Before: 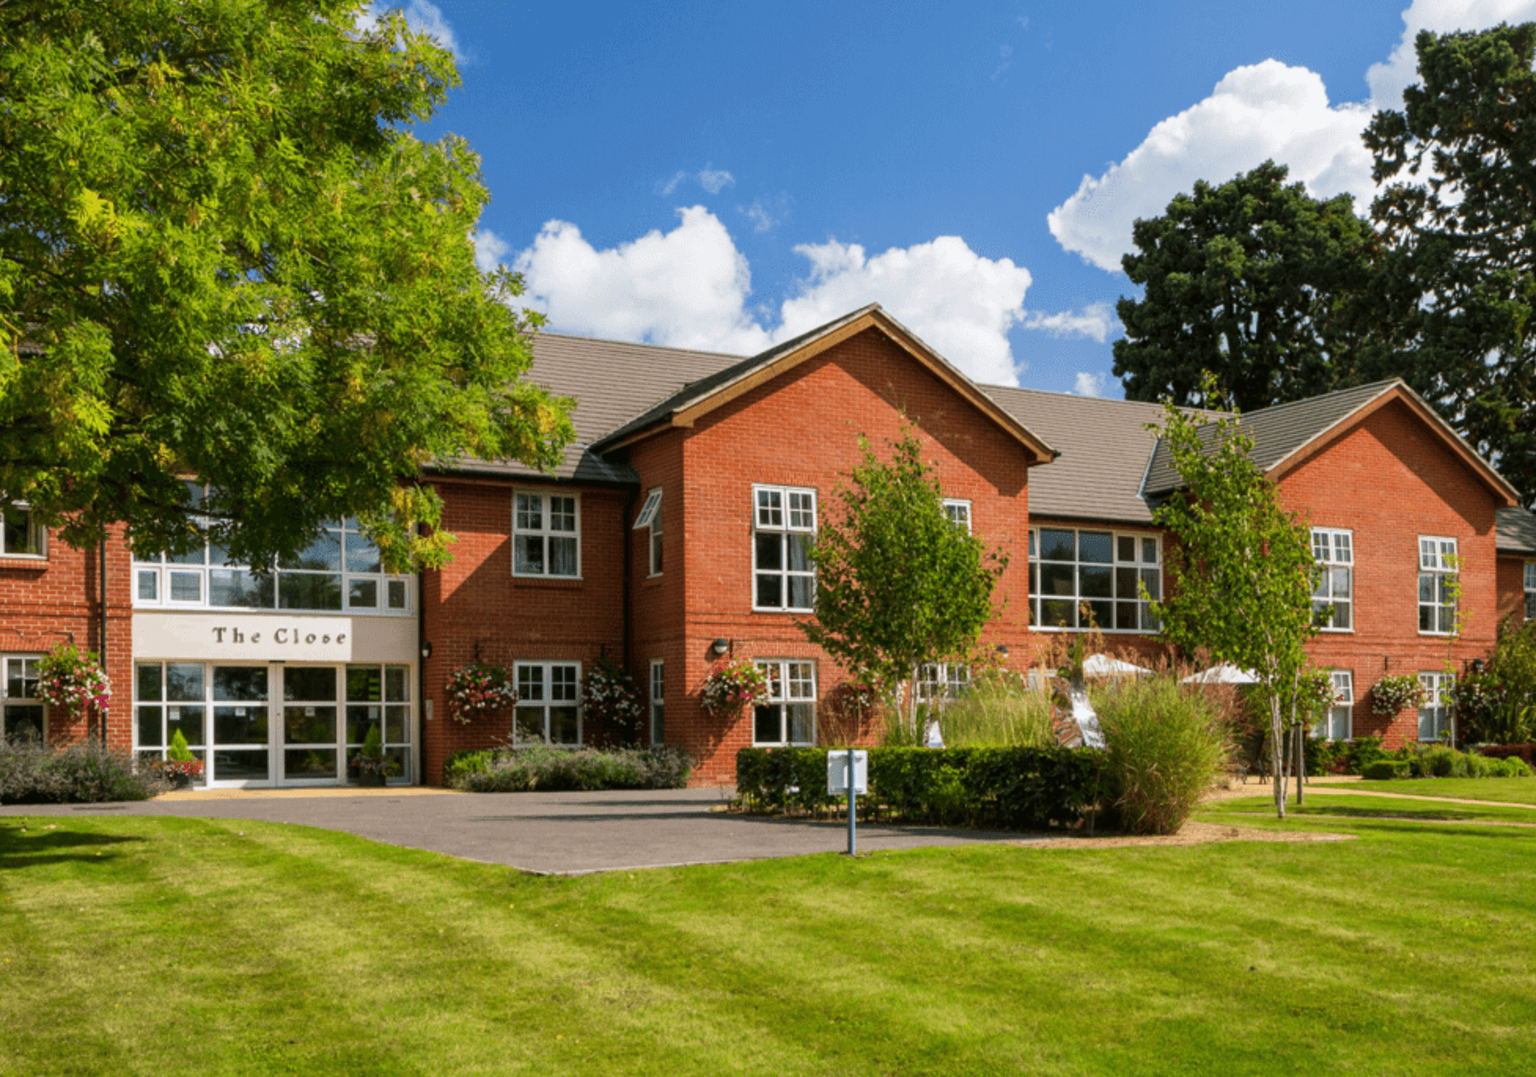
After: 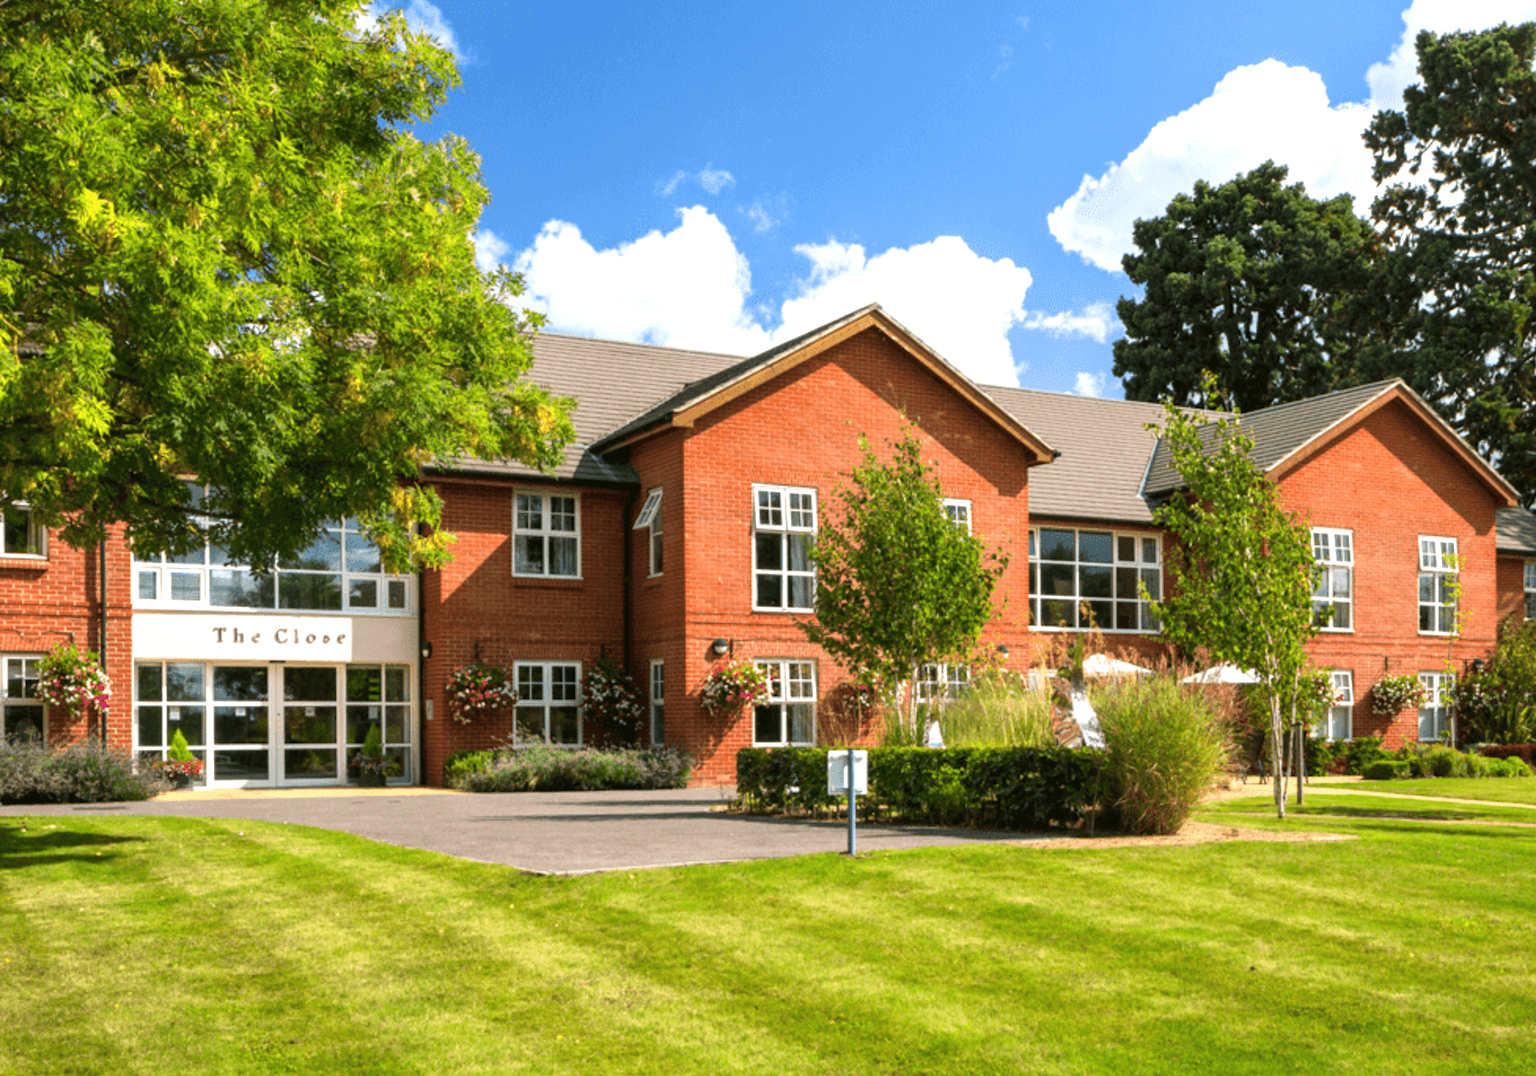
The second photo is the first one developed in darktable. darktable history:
exposure: black level correction 0, exposure 0.68 EV, compensate highlight preservation false
